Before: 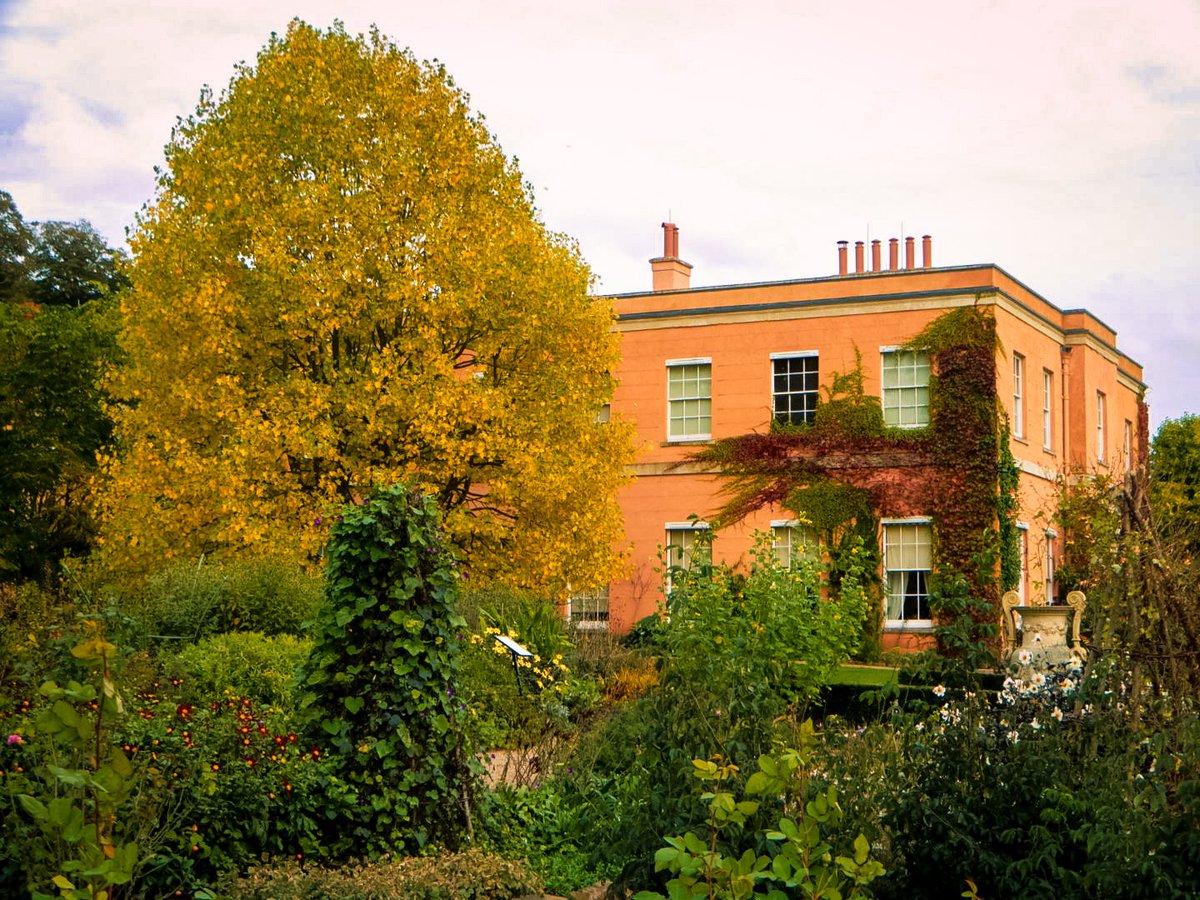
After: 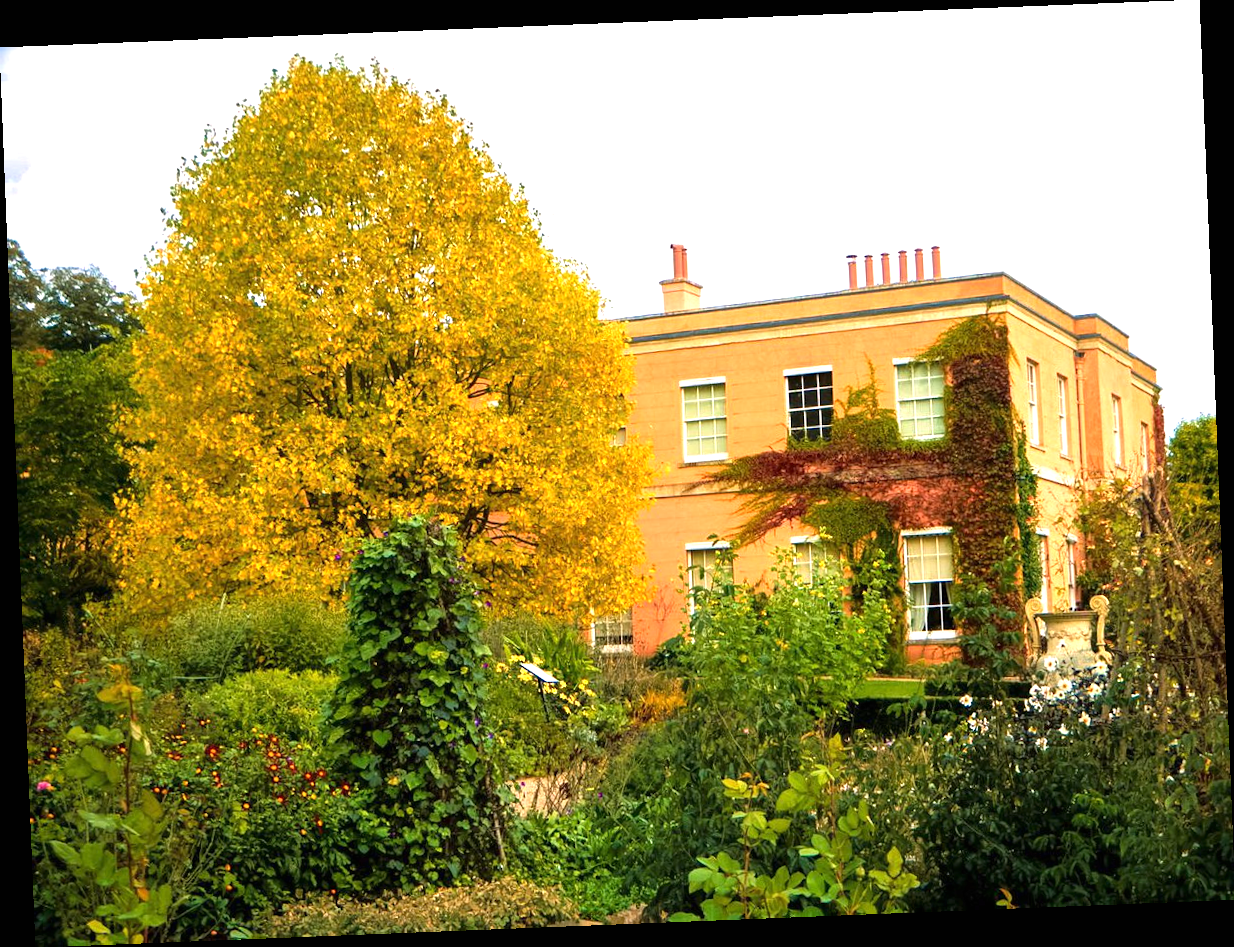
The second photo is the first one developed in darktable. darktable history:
rotate and perspective: rotation -2.29°, automatic cropping off
exposure: black level correction 0, exposure 0.9 EV, compensate exposure bias true, compensate highlight preservation false
tone equalizer: on, module defaults
